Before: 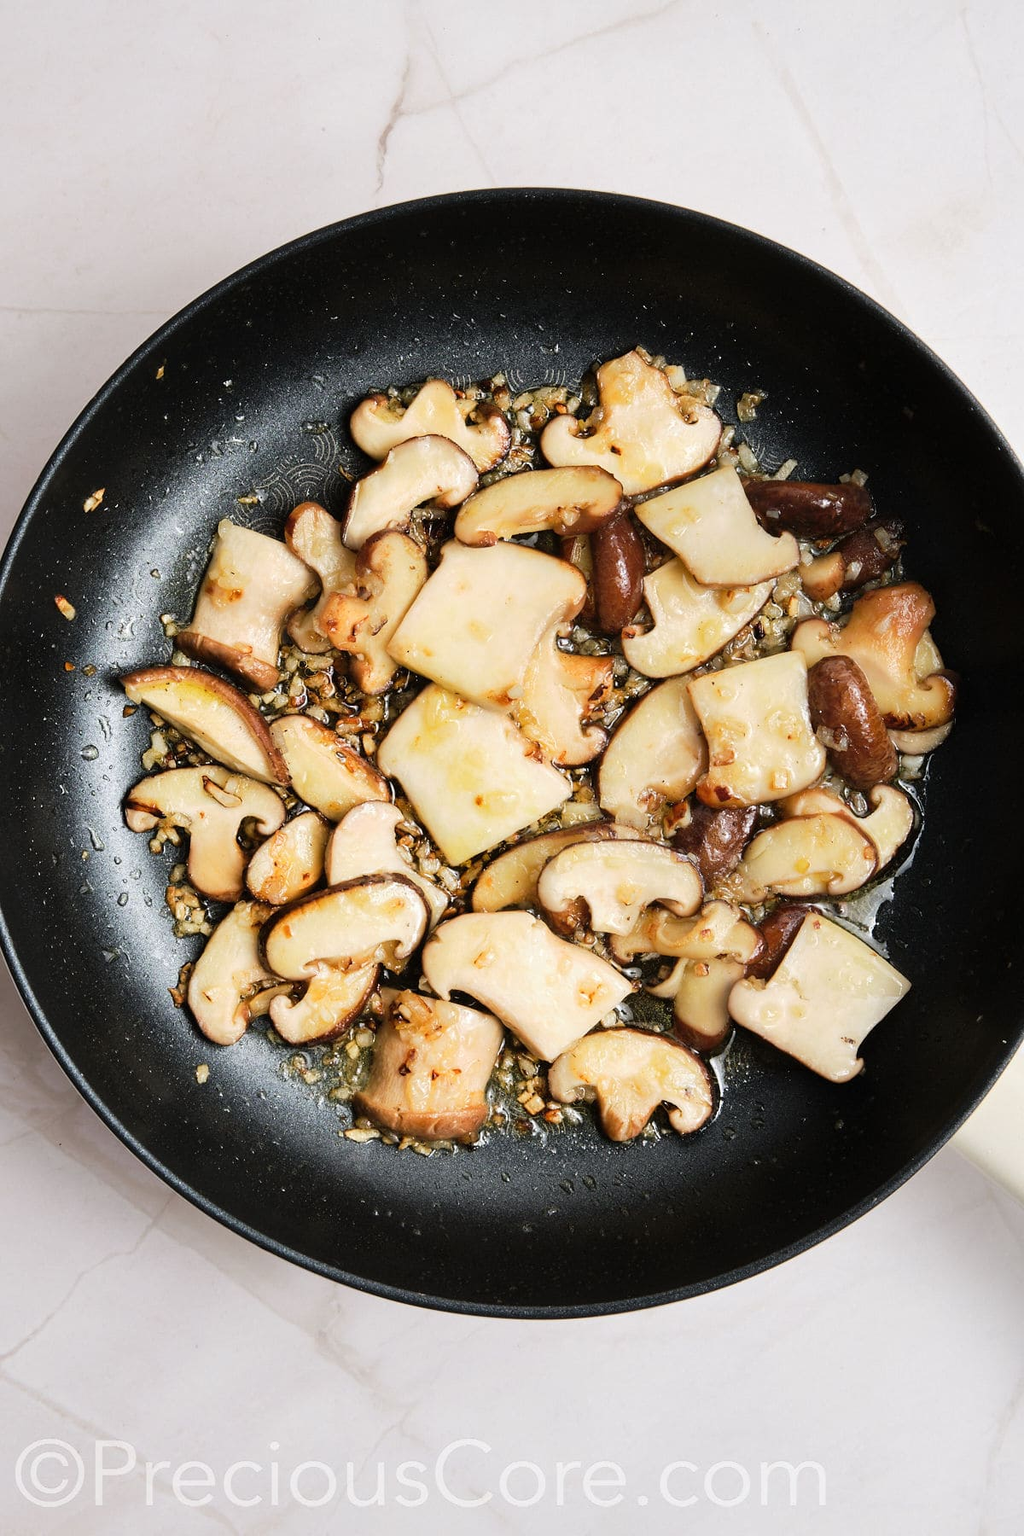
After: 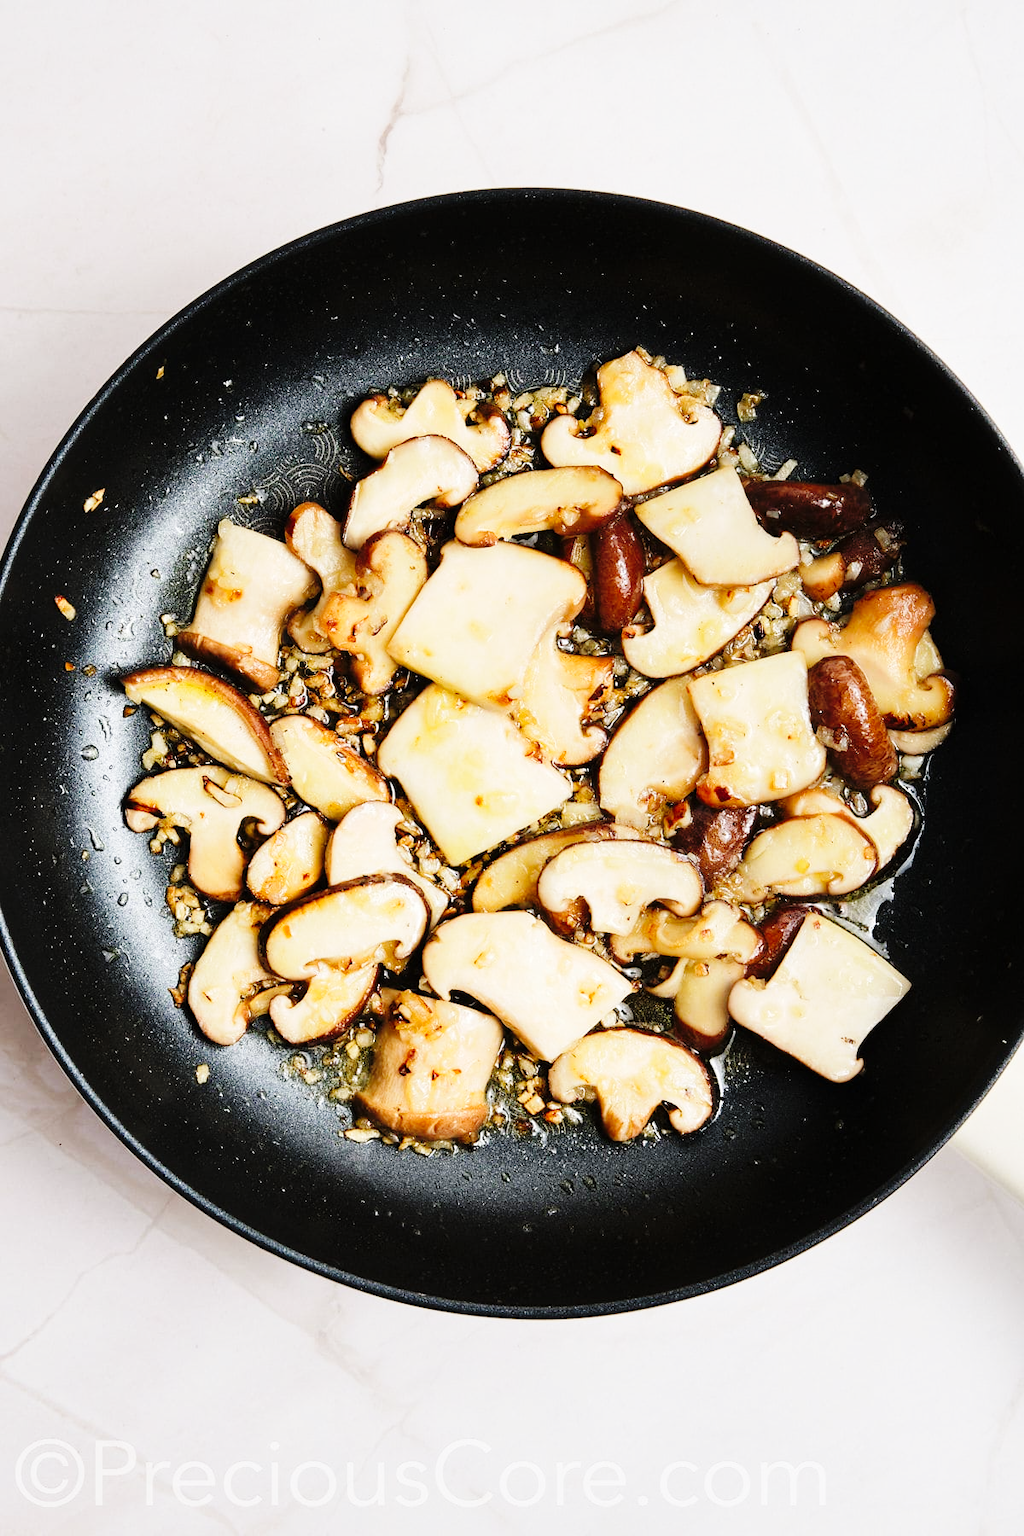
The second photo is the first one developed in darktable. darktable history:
exposure: exposure 0.014 EV, compensate highlight preservation false
base curve: curves: ch0 [(0, 0) (0.036, 0.025) (0.121, 0.166) (0.206, 0.329) (0.605, 0.79) (1, 1)], preserve colors none
